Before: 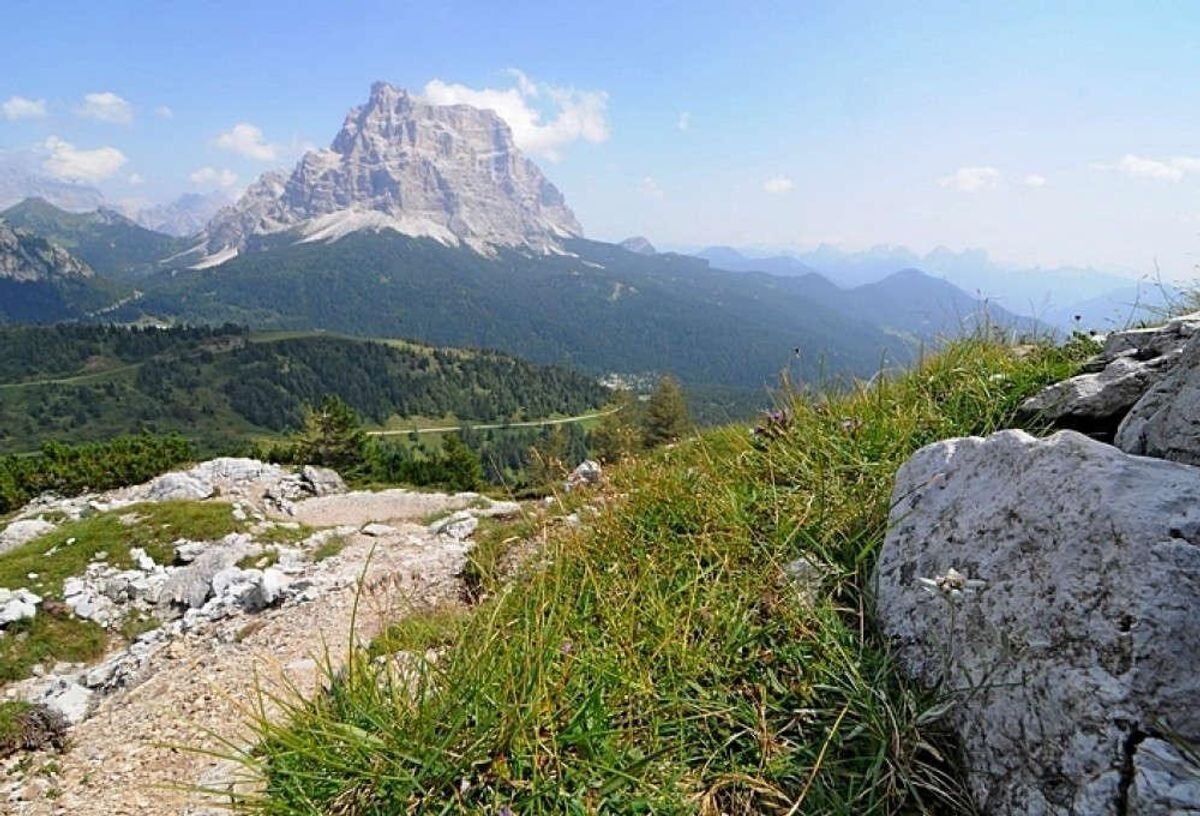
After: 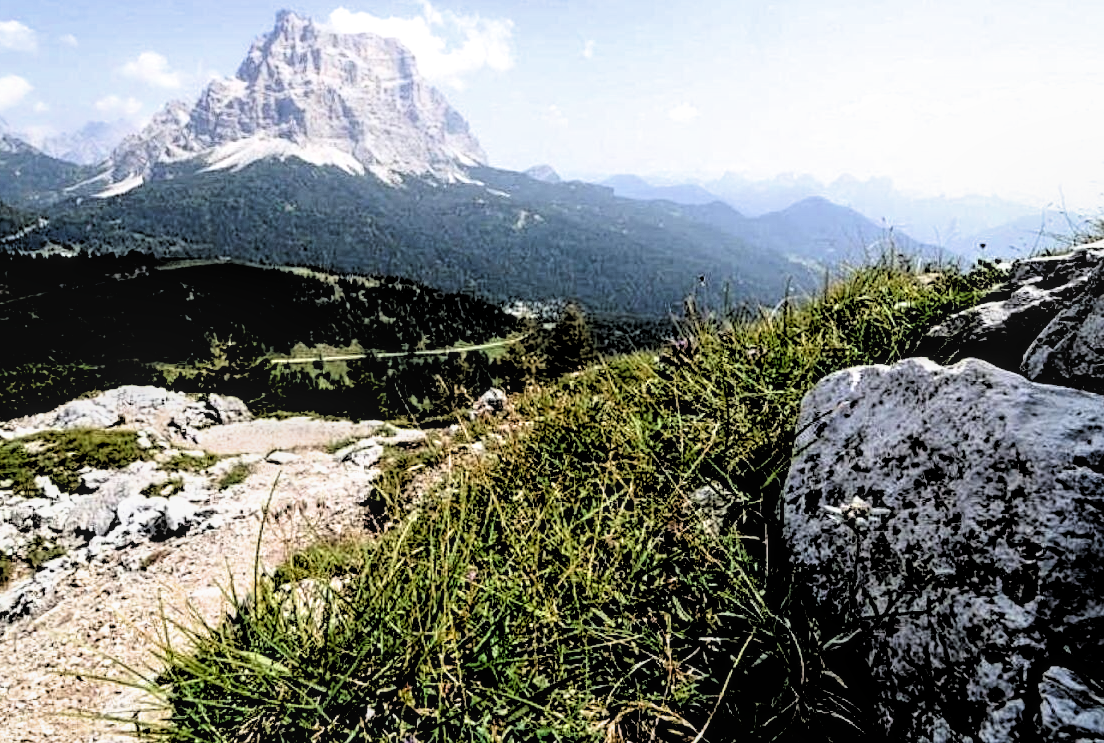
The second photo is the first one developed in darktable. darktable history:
local contrast: on, module defaults
crop and rotate: left 7.979%, top 8.854%
shadows and highlights: shadows 2.48, highlights -17.98, soften with gaussian
filmic rgb: black relative exposure -1.02 EV, white relative exposure 2.09 EV, hardness 1.59, contrast 2.249
